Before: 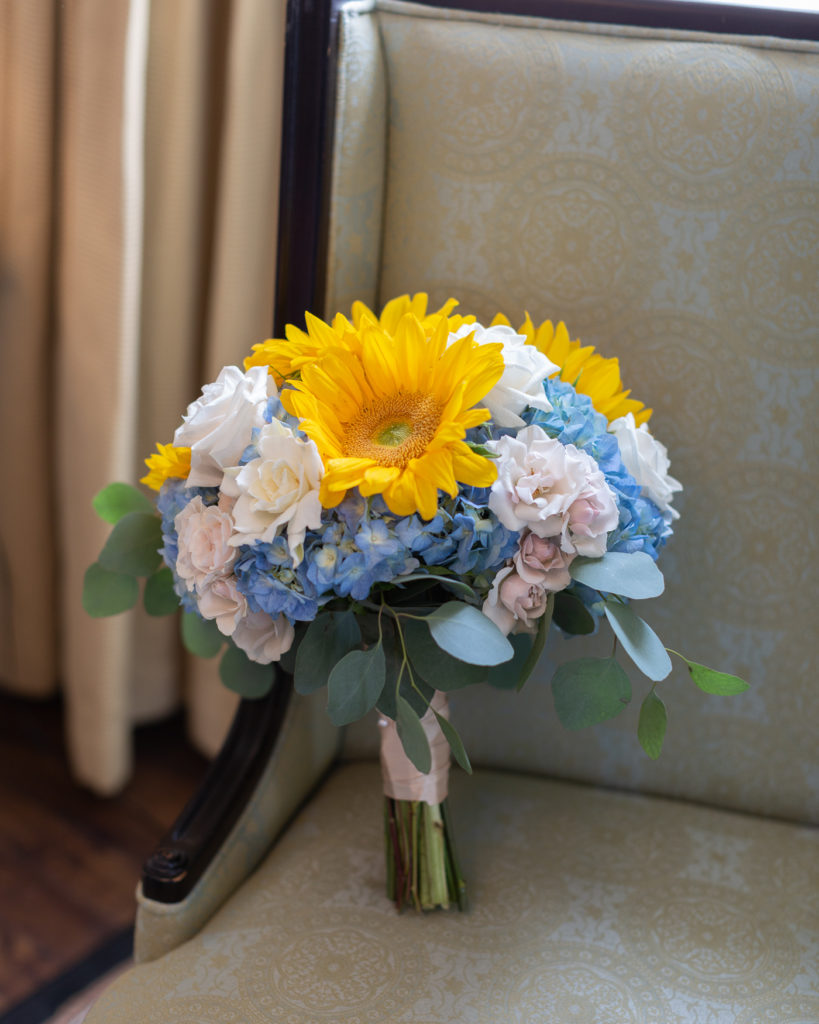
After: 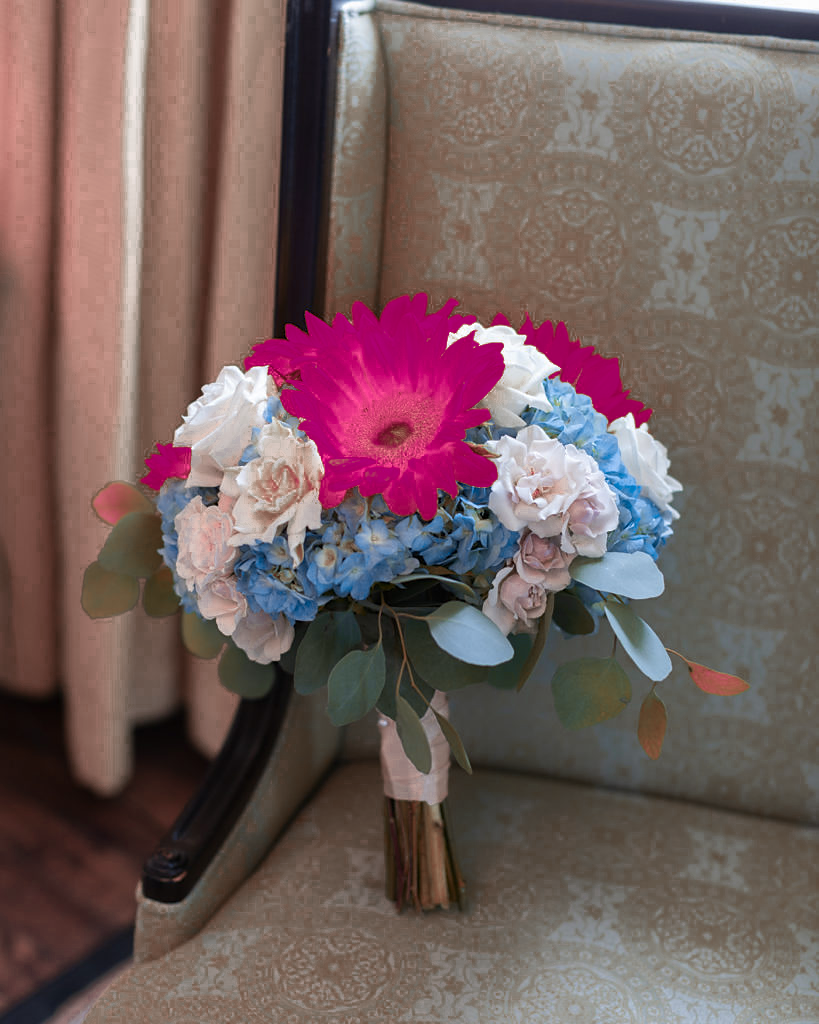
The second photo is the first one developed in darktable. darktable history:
color zones: curves: ch0 [(0.006, 0.385) (0.143, 0.563) (0.243, 0.321) (0.352, 0.464) (0.516, 0.456) (0.625, 0.5) (0.75, 0.5) (0.875, 0.5)]; ch1 [(0, 0.5) (0.134, 0.504) (0.246, 0.463) (0.421, 0.515) (0.5, 0.56) (0.625, 0.5) (0.75, 0.5) (0.875, 0.5)]; ch2 [(0, 0.5) (0.131, 0.426) (0.307, 0.289) (0.38, 0.188) (0.513, 0.216) (0.625, 0.548) (0.75, 0.468) (0.838, 0.396) (0.971, 0.311)], mix 100.84%
sharpen: radius 1.479, amount 0.412, threshold 1.199
